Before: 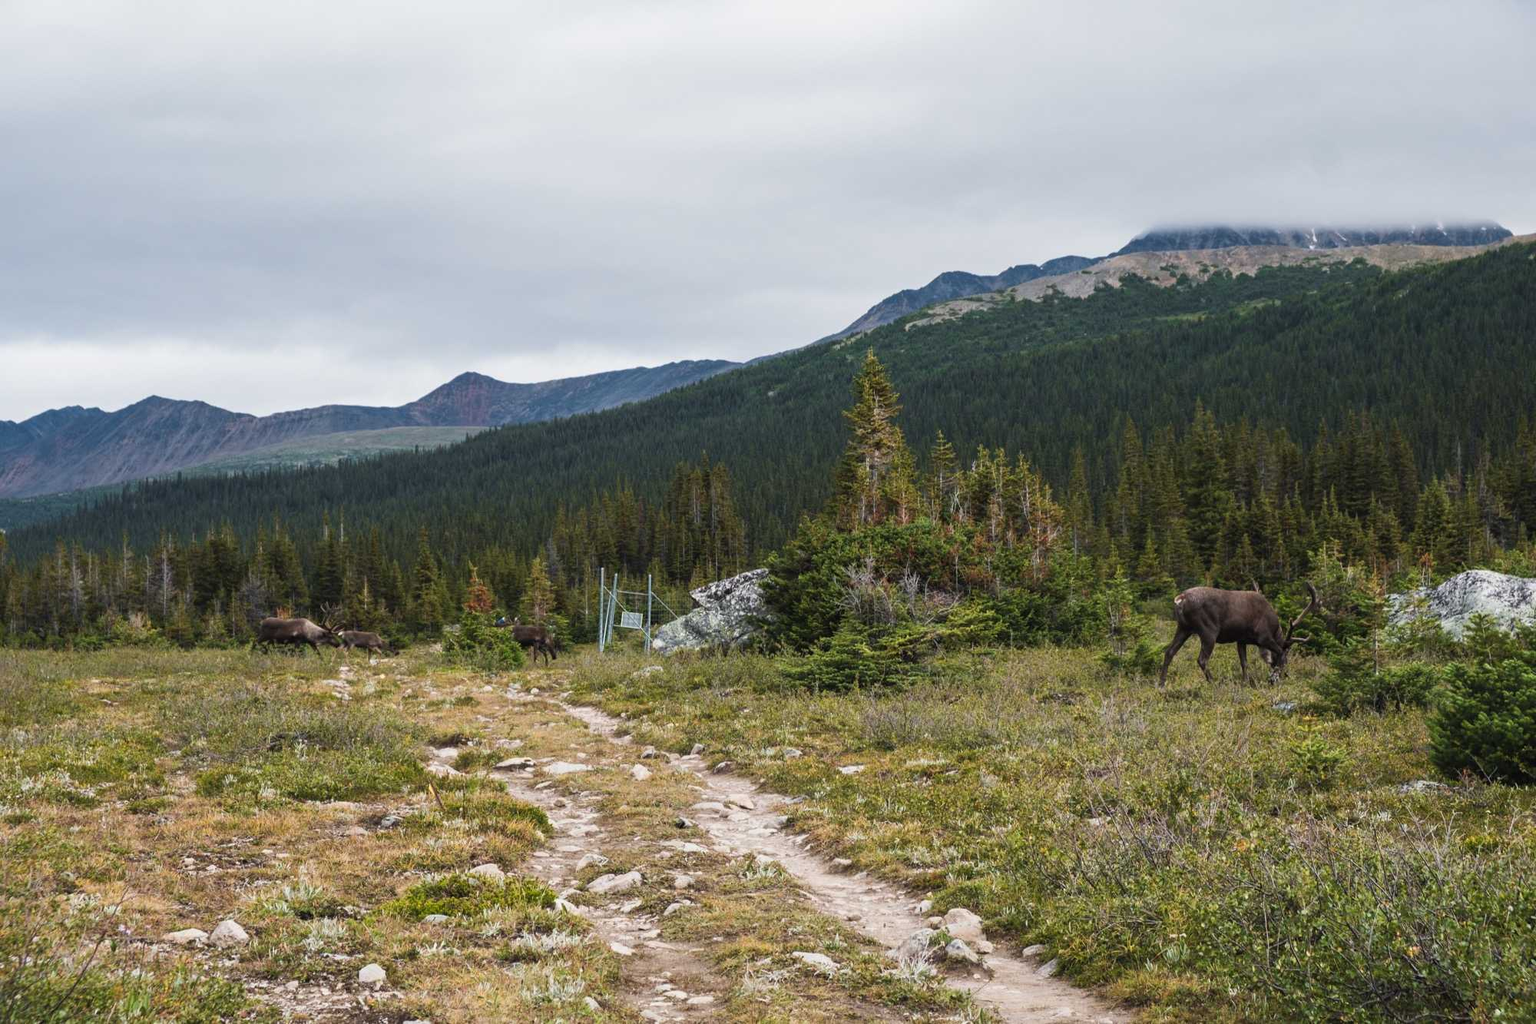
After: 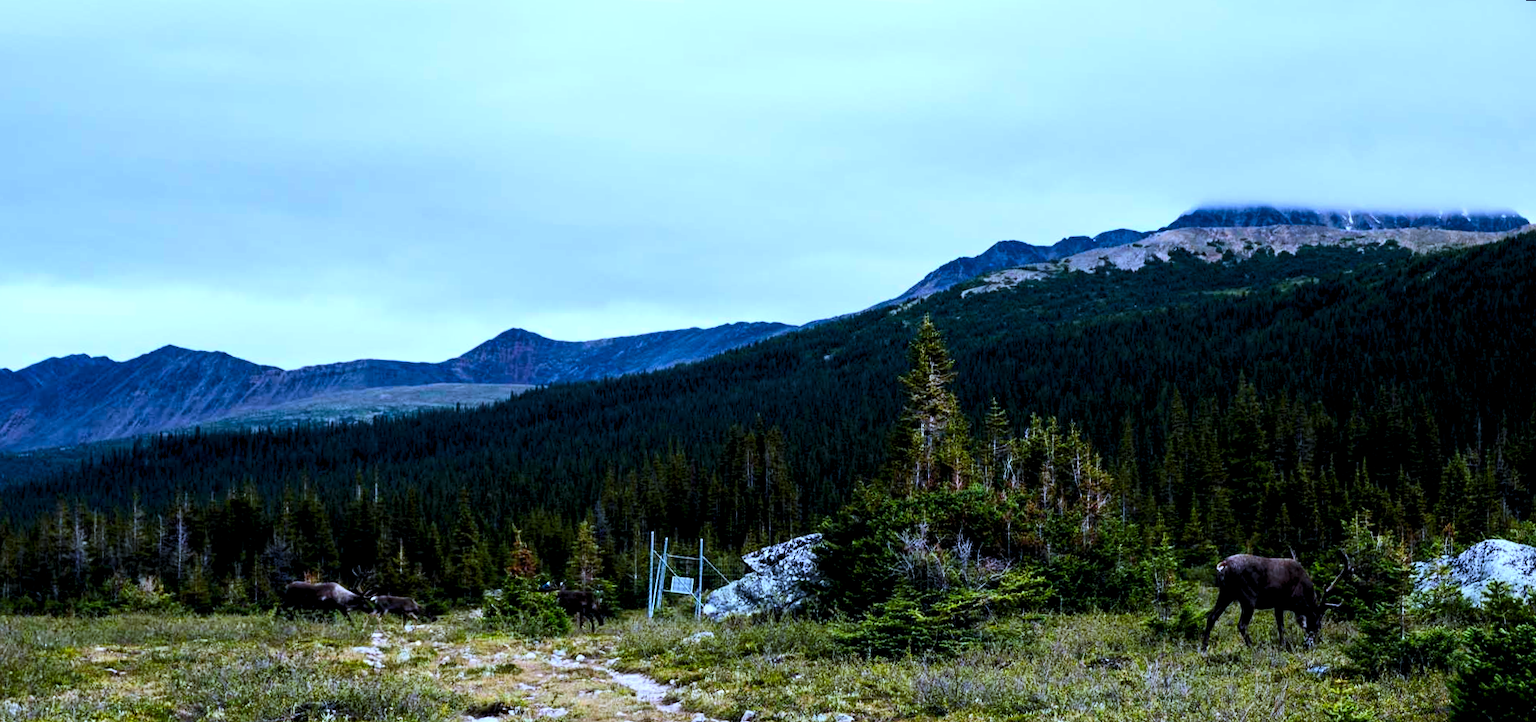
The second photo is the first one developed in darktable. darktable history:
rotate and perspective: rotation 0.679°, lens shift (horizontal) 0.136, crop left 0.009, crop right 0.991, crop top 0.078, crop bottom 0.95
rgb levels: levels [[0.034, 0.472, 0.904], [0, 0.5, 1], [0, 0.5, 1]]
contrast brightness saturation: contrast 0.2, brightness -0.11, saturation 0.1
exposure: exposure 0.197 EV, compensate highlight preservation false
white balance: red 0.871, blue 1.249
crop: bottom 24.967%
color balance rgb: perceptual saturation grading › global saturation 25%, global vibrance 20%
